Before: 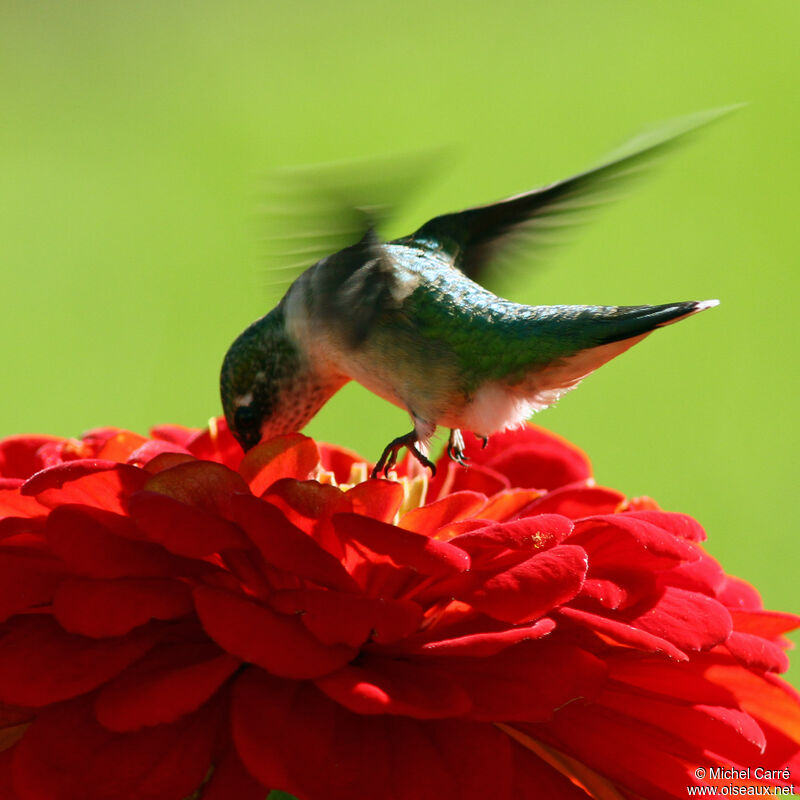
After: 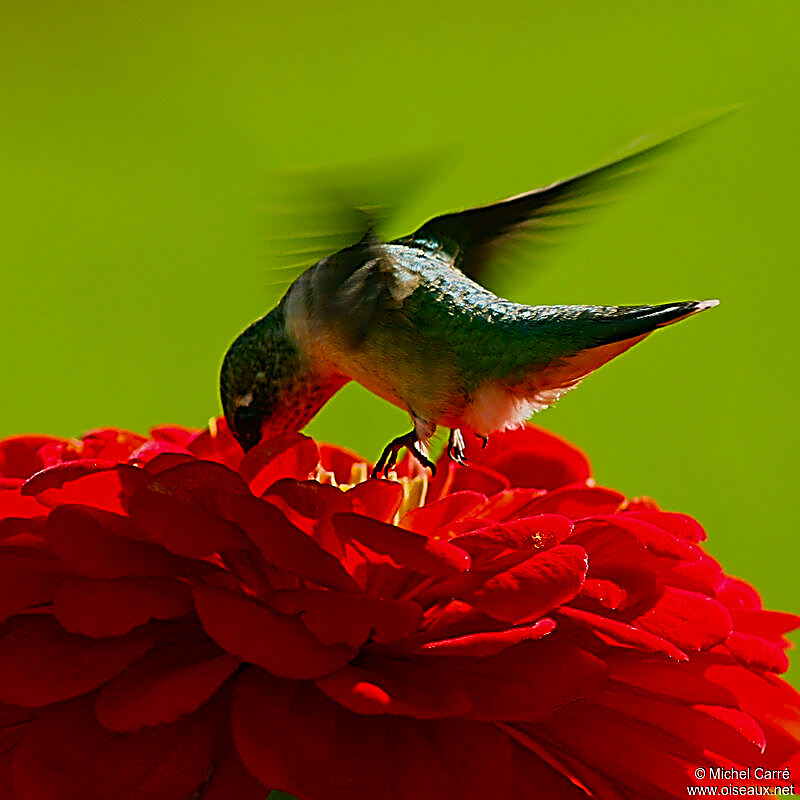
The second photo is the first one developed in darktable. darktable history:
sharpen: amount 1.984
color balance rgb: power › chroma 0.679%, power › hue 60°, highlights gain › chroma 1.711%, highlights gain › hue 57.41°, perceptual saturation grading › global saturation 25.731%, global vibrance 9.458%
exposure: black level correction 0, exposure -0.695 EV, compensate exposure bias true, compensate highlight preservation false
color correction: highlights b* 0.011, saturation 1.27
